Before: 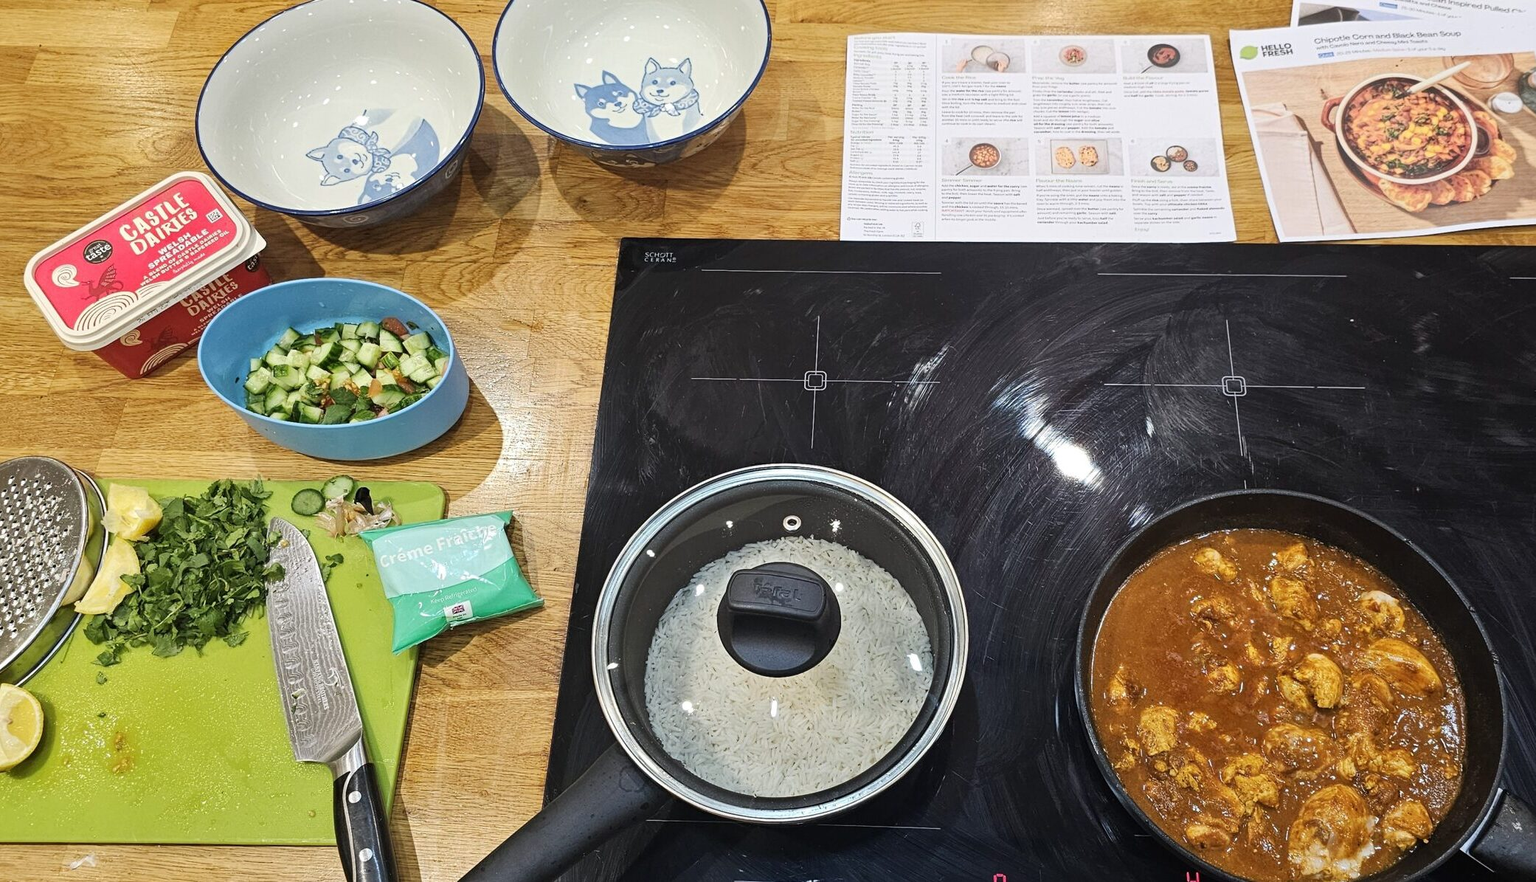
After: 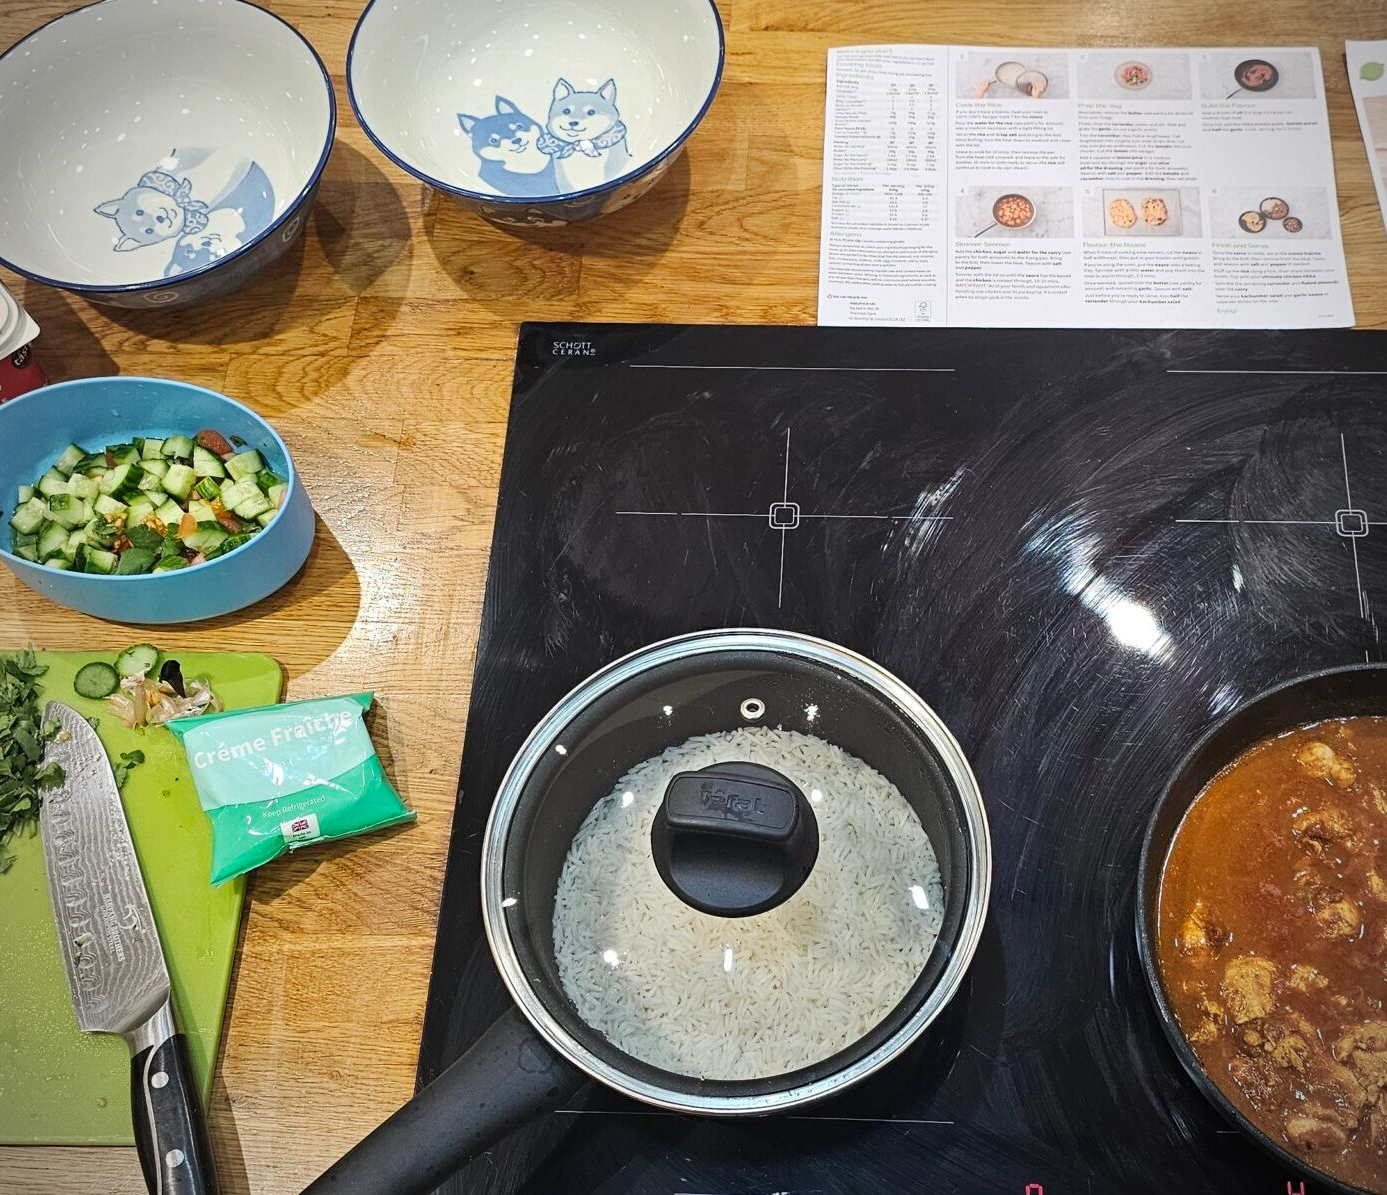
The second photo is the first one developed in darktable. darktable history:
crop: left 15.419%, right 17.914%
vignetting: on, module defaults
